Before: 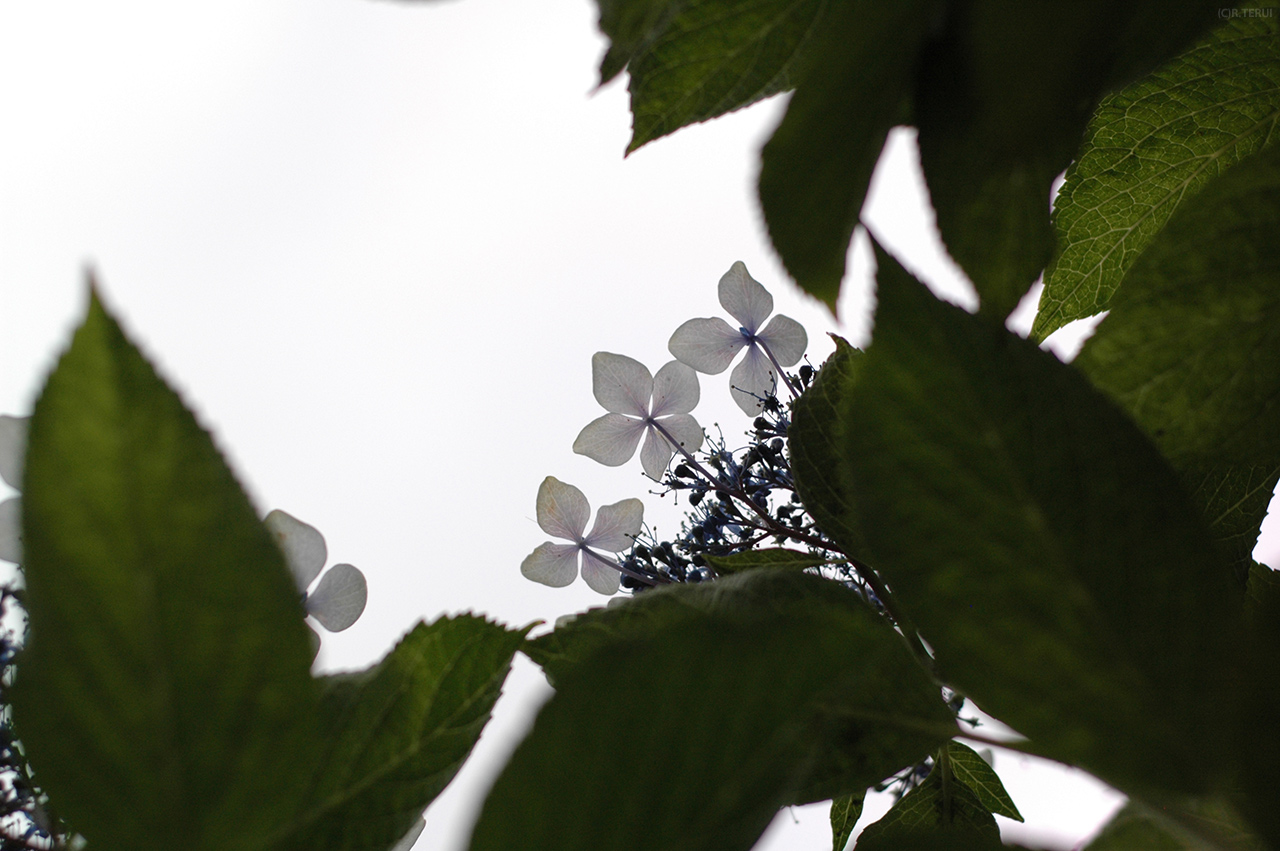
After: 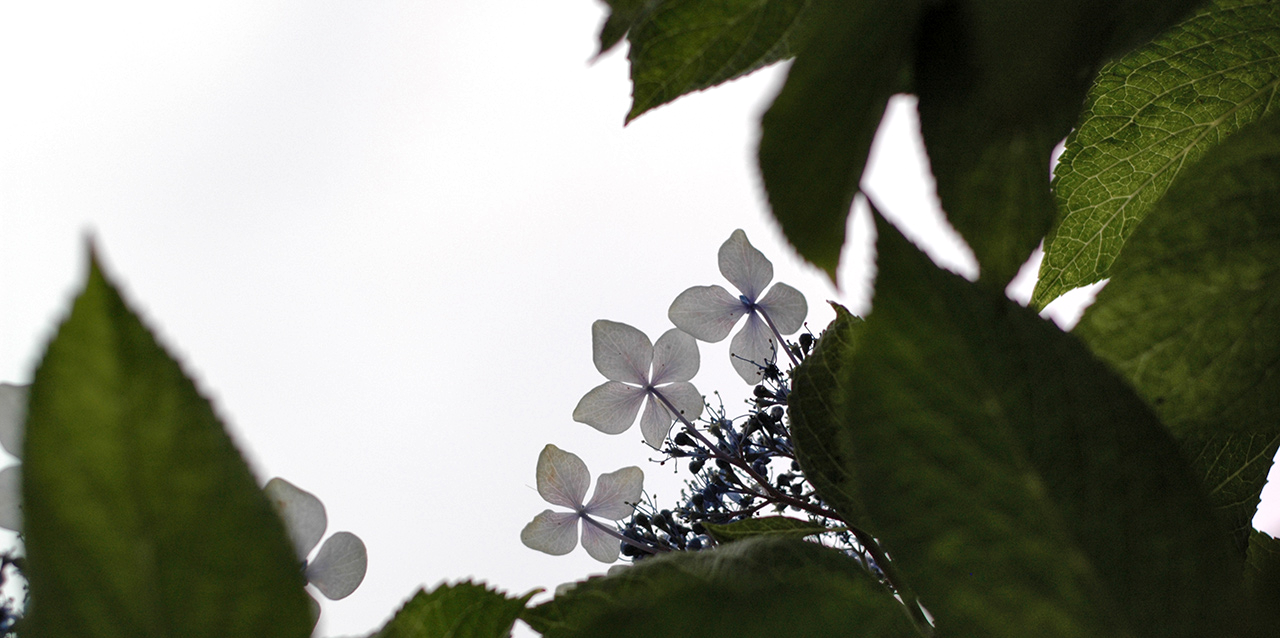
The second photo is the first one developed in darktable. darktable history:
shadows and highlights: shadows 37.27, highlights -28.18, soften with gaussian
local contrast: highlights 100%, shadows 100%, detail 120%, midtone range 0.2
crop: top 3.857%, bottom 21.132%
white balance: emerald 1
